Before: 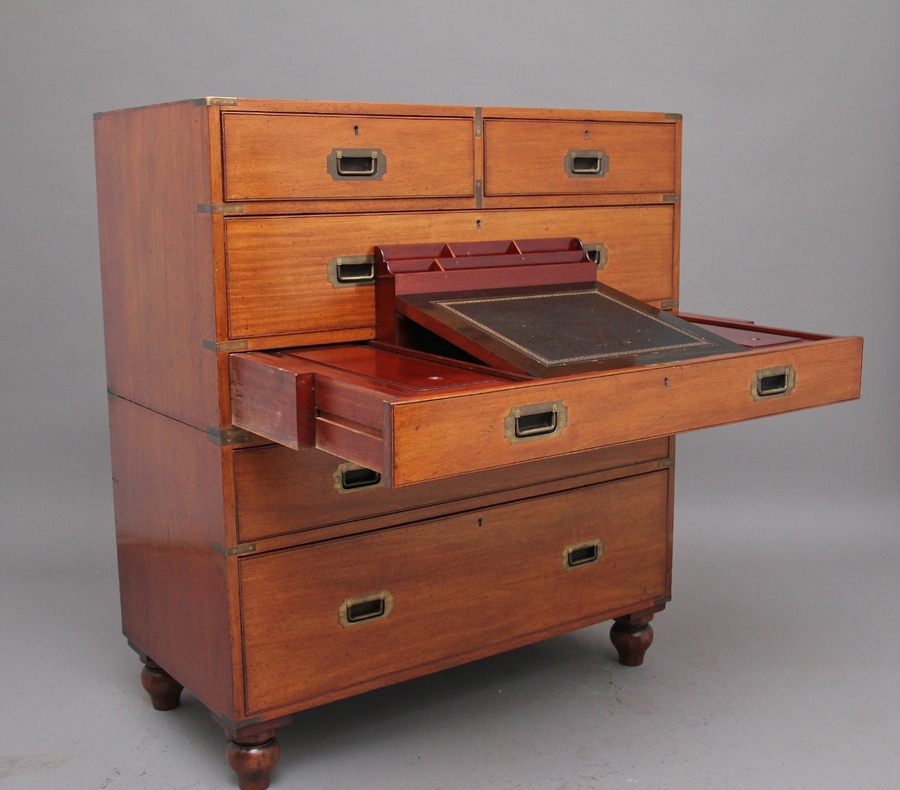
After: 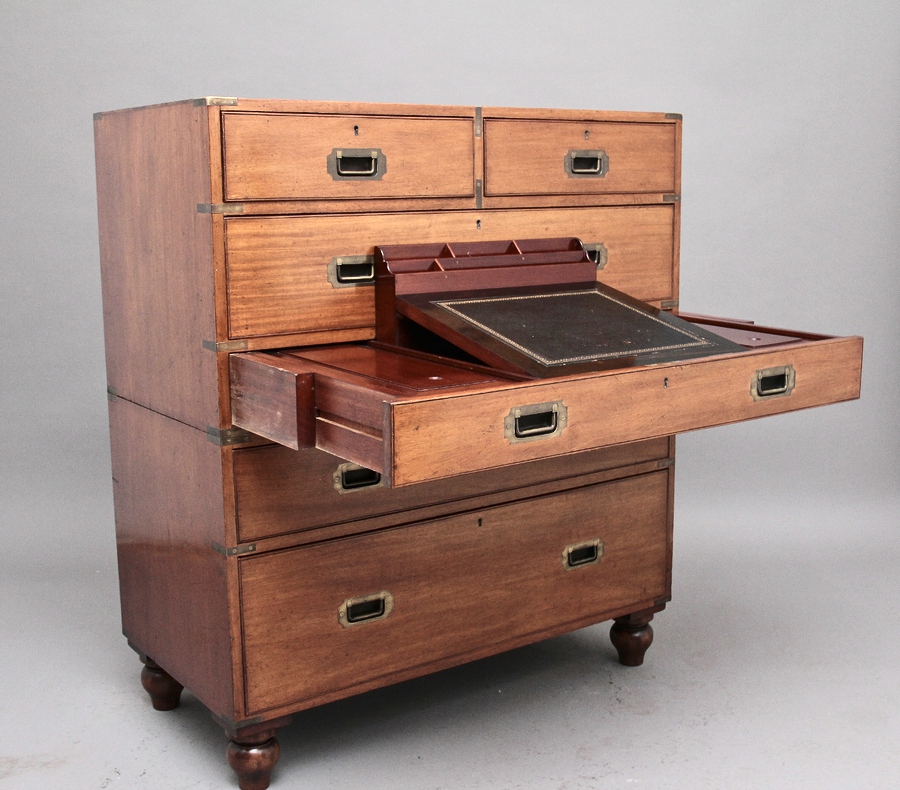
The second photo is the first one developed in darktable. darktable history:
contrast brightness saturation: contrast 0.25, saturation -0.314
exposure: exposure 0.491 EV, compensate highlight preservation false
